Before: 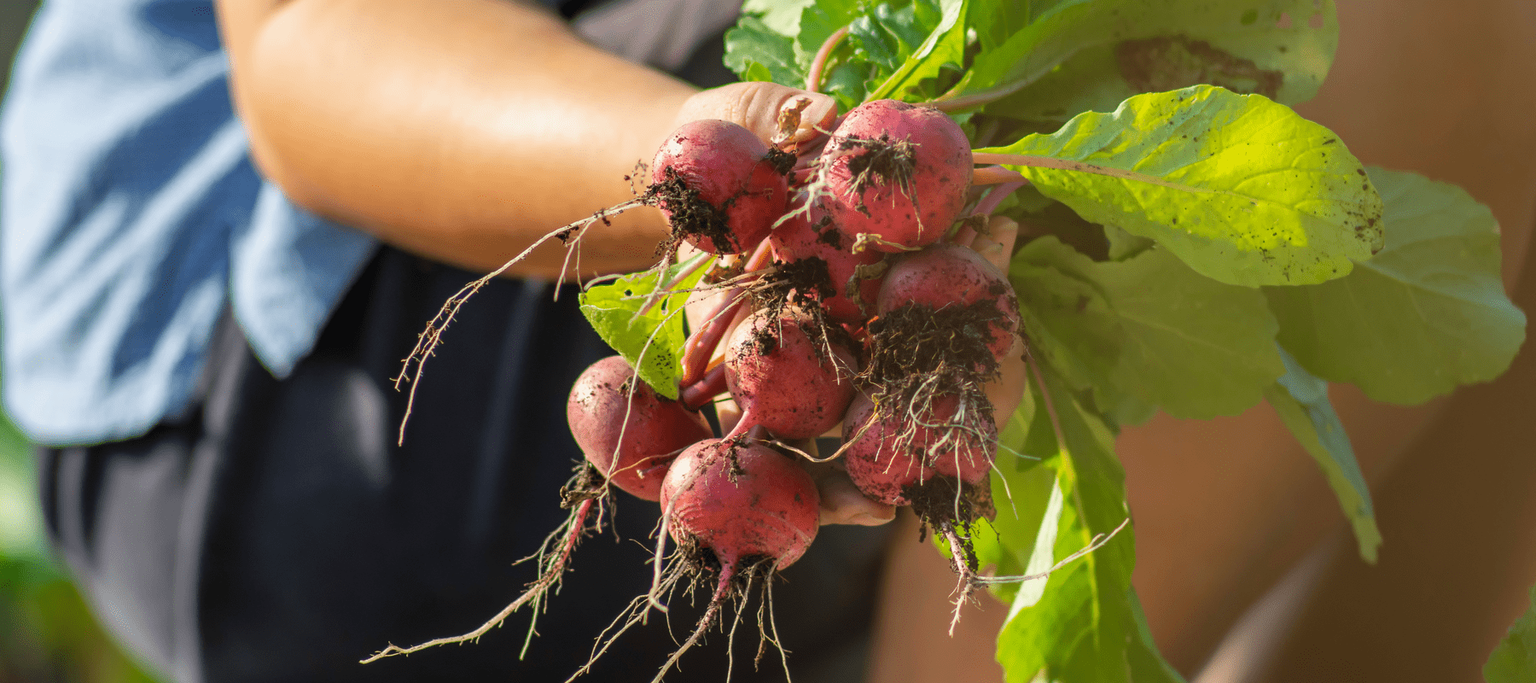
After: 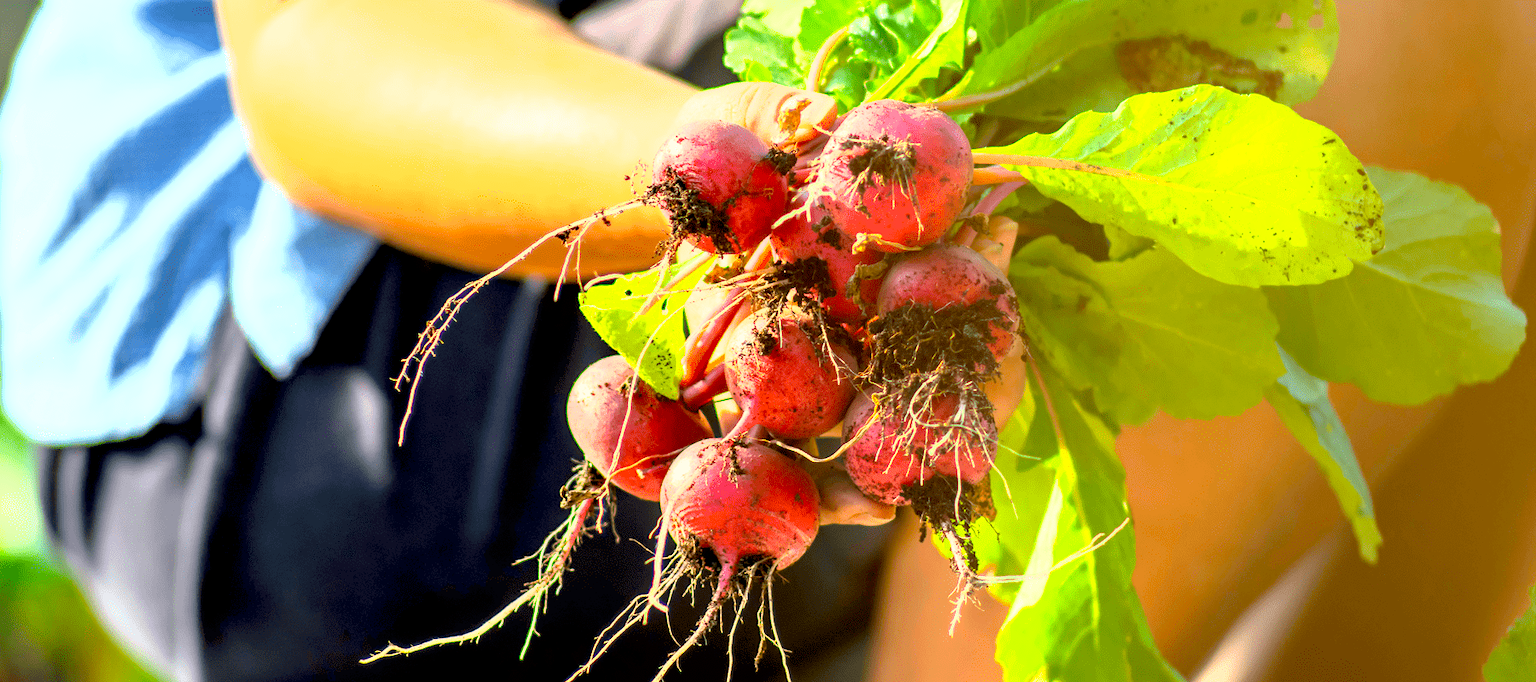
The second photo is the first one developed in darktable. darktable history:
exposure: black level correction 0.009, exposure 1.425 EV, compensate highlight preservation false
fill light: on, module defaults
color balance: output saturation 120%
